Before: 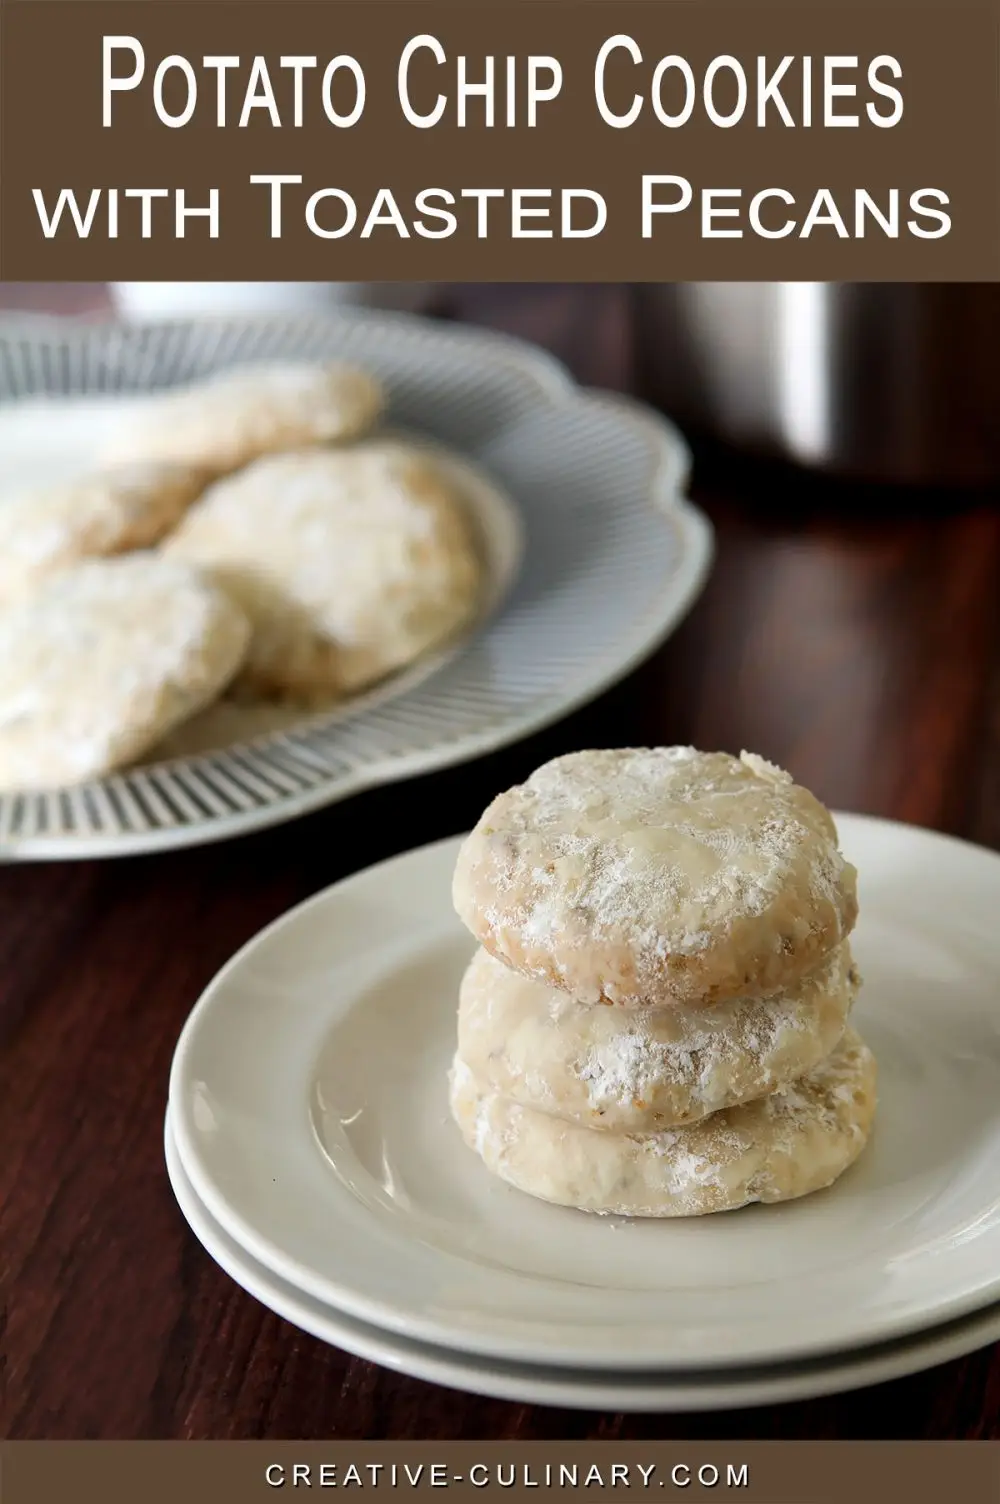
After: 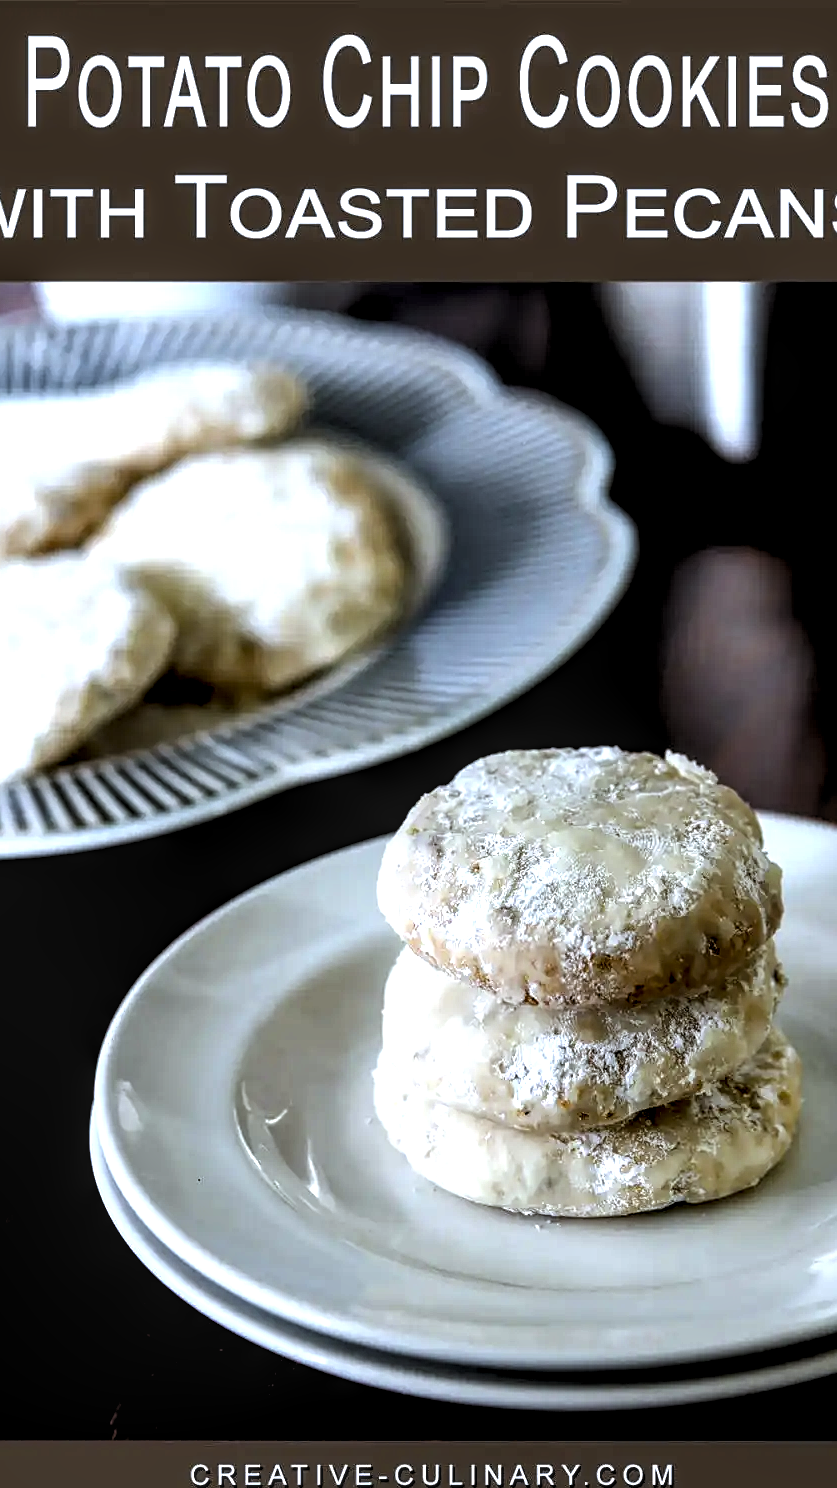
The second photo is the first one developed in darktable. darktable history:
crop: left 7.598%, right 7.873%
local contrast: highlights 25%, detail 150%
sharpen: amount 0.2
color balance rgb: shadows lift › luminance -20%, power › hue 72.24°, highlights gain › luminance 15%, global offset › hue 171.6°, perceptual saturation grading › global saturation 14.09%, perceptual saturation grading › highlights -25%, perceptual saturation grading › shadows 25%, global vibrance 25%, contrast 10%
white balance: red 0.926, green 1.003, blue 1.133
rgb levels: levels [[0.01, 0.419, 0.839], [0, 0.5, 1], [0, 0.5, 1]]
levels: levels [0.116, 0.574, 1]
